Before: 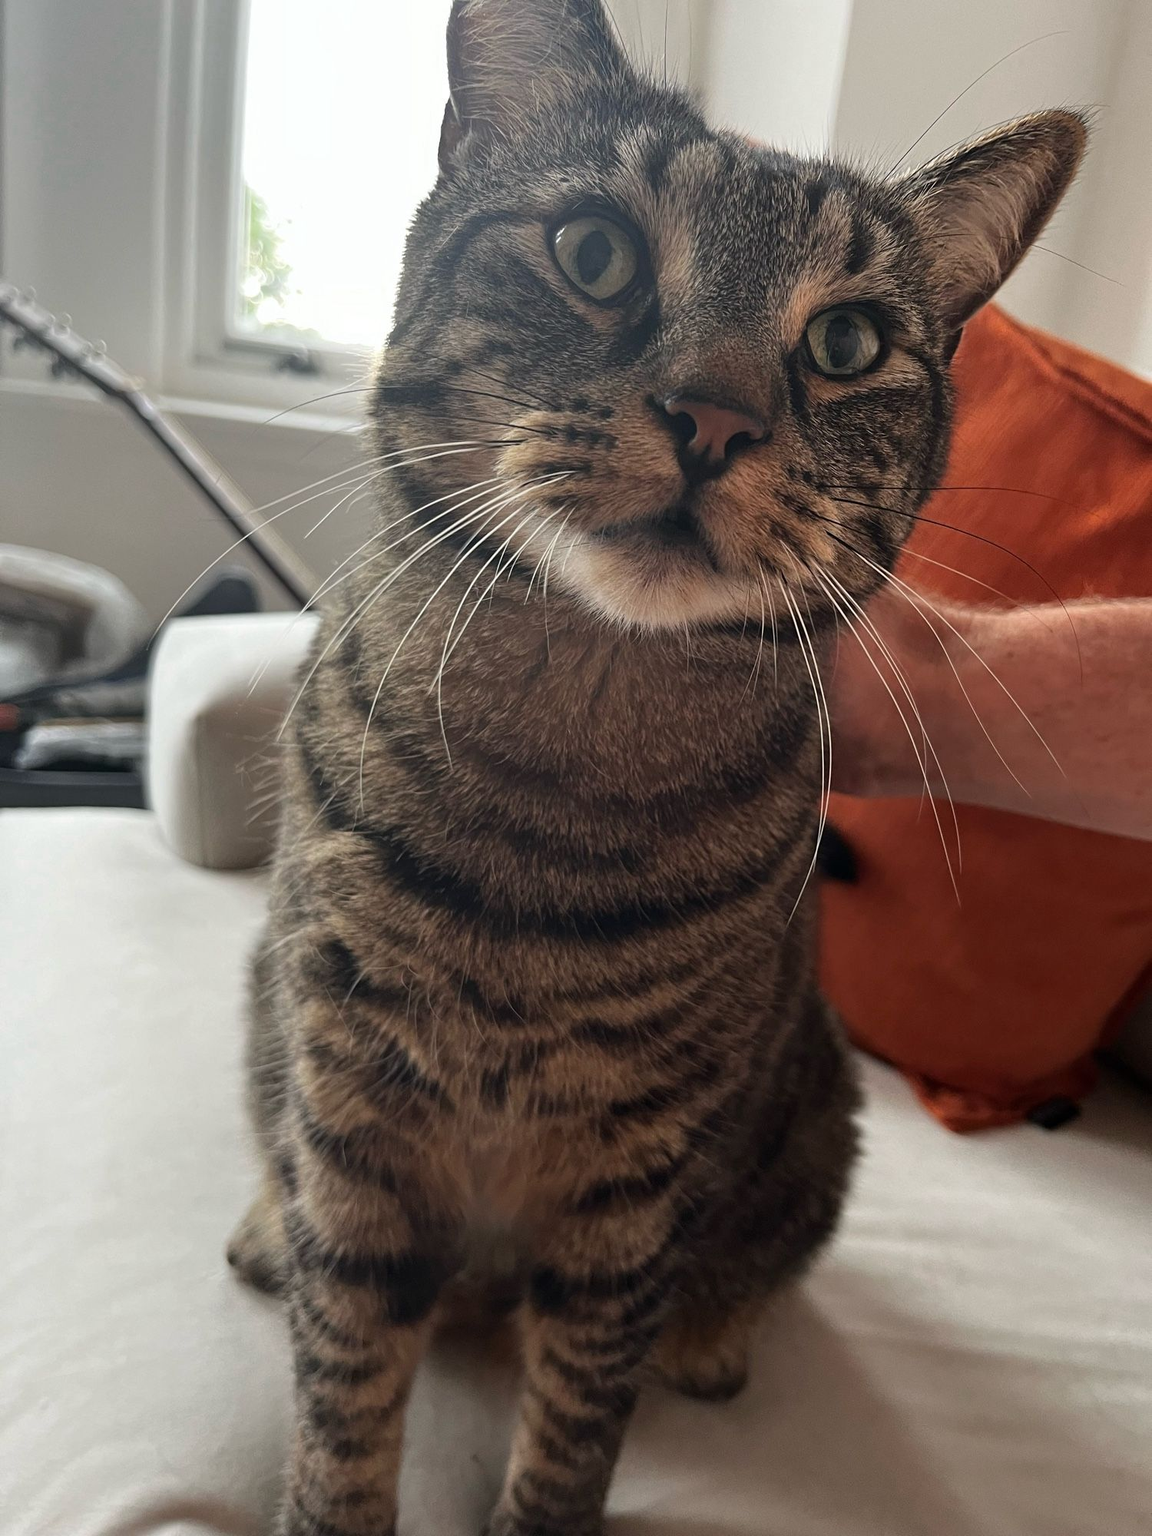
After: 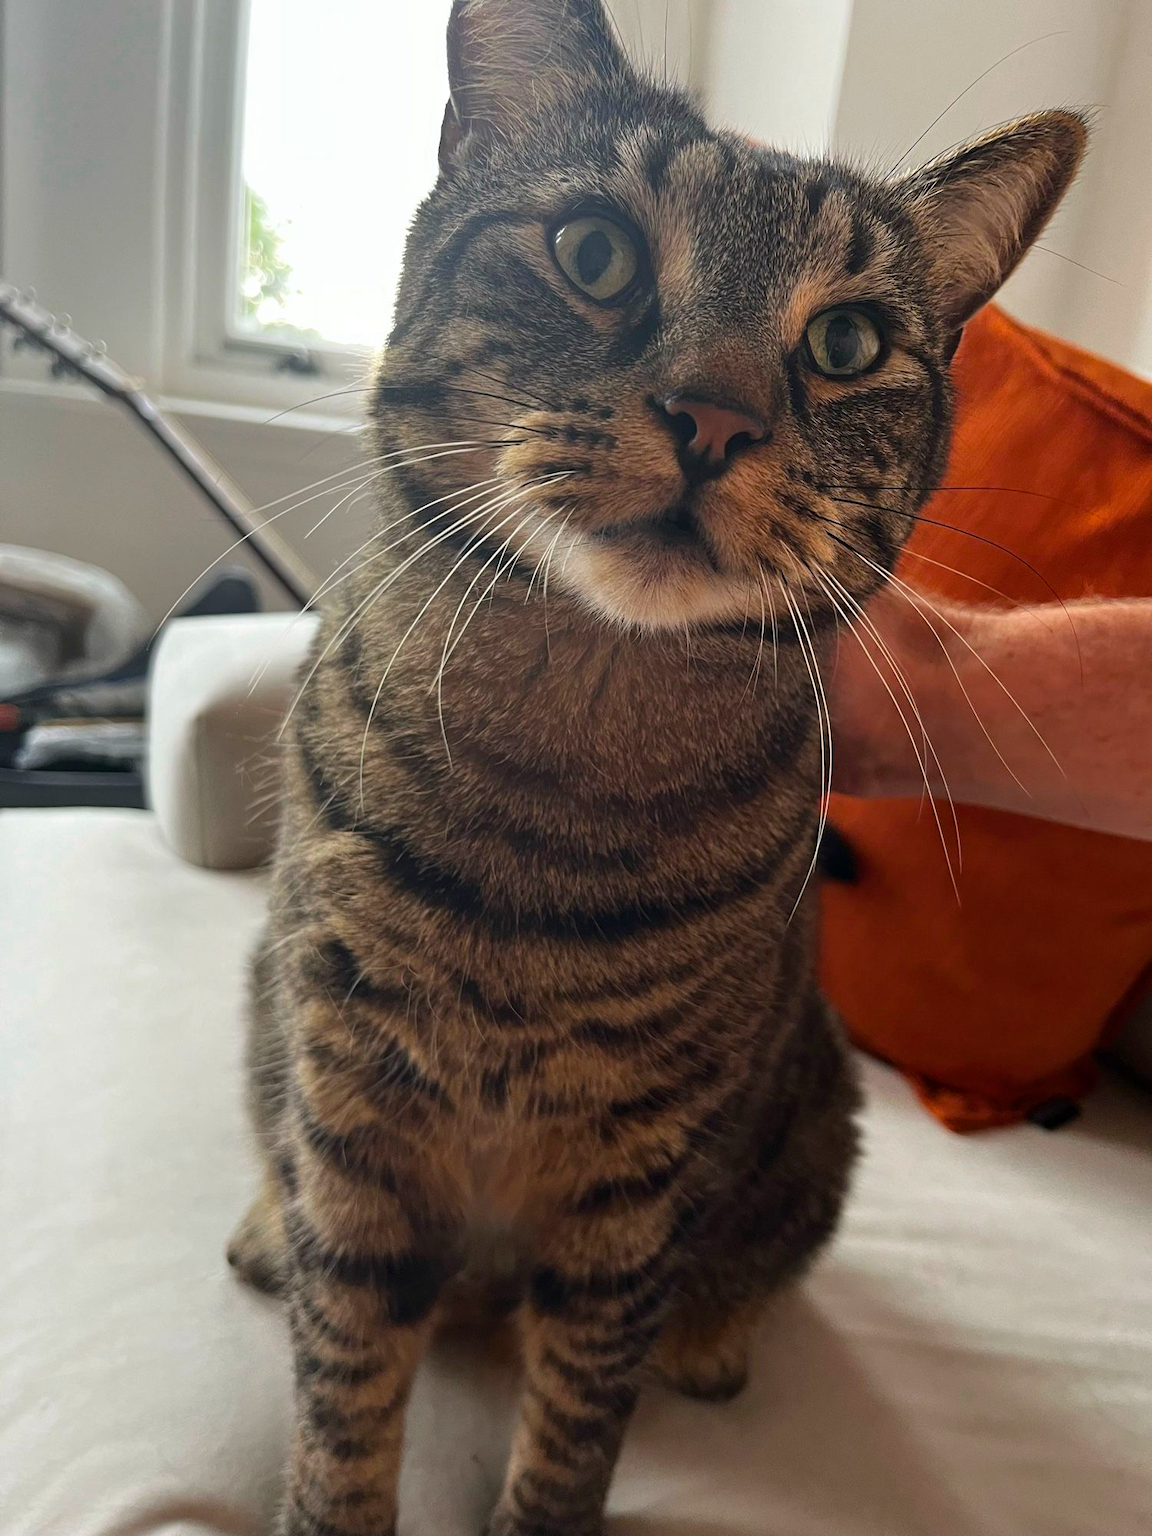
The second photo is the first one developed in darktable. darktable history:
color balance rgb: perceptual saturation grading › global saturation 24.885%, global vibrance 20%
